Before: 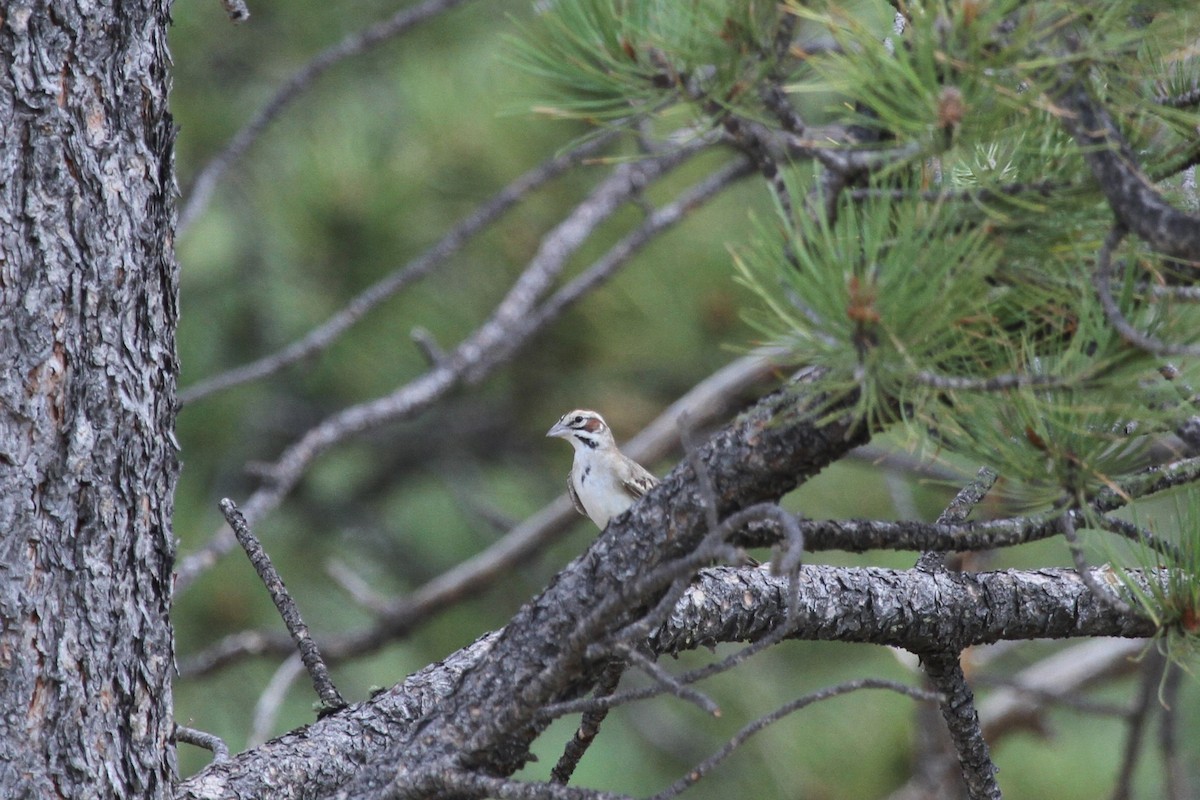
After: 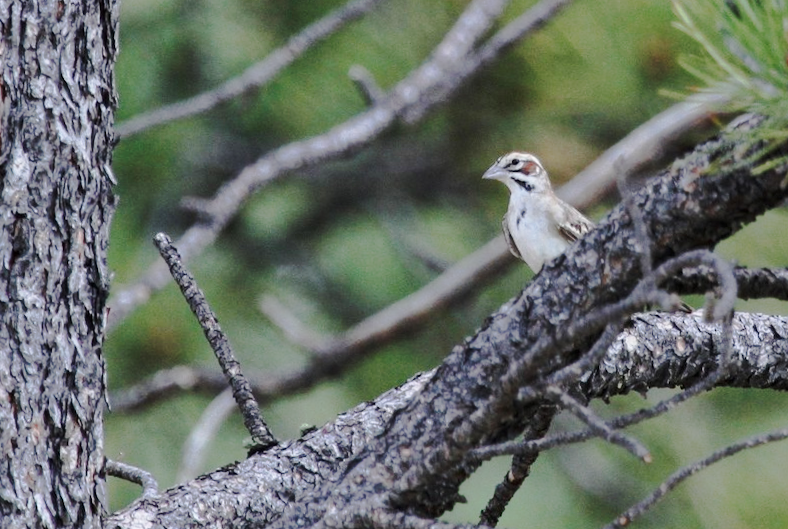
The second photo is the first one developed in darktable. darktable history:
crop and rotate: angle -1.24°, left 3.883%, top 31.646%, right 28.325%
local contrast: highlights 103%, shadows 102%, detail 119%, midtone range 0.2
tone curve: curves: ch0 [(0, 0) (0.104, 0.061) (0.239, 0.201) (0.327, 0.317) (0.401, 0.443) (0.489, 0.566) (0.65, 0.68) (0.832, 0.858) (1, 0.977)]; ch1 [(0, 0) (0.161, 0.092) (0.35, 0.33) (0.379, 0.401) (0.447, 0.476) (0.495, 0.499) (0.515, 0.518) (0.534, 0.557) (0.602, 0.625) (0.712, 0.706) (1, 1)]; ch2 [(0, 0) (0.359, 0.372) (0.437, 0.437) (0.502, 0.501) (0.55, 0.534) (0.592, 0.601) (0.647, 0.64) (1, 1)], preserve colors none
